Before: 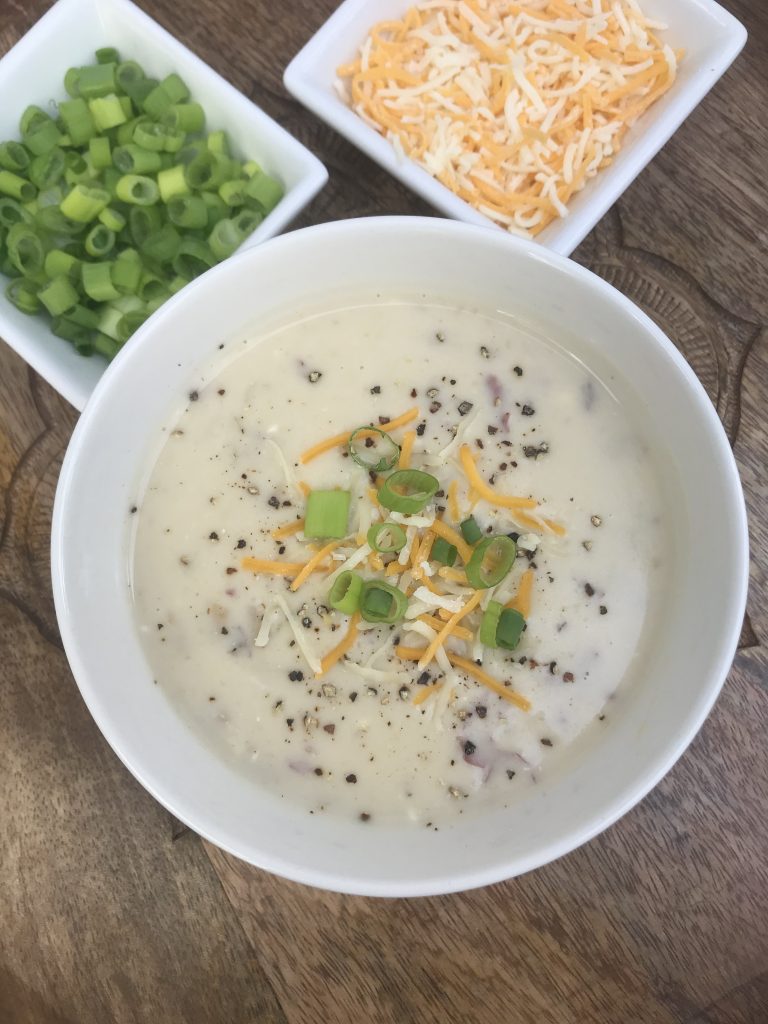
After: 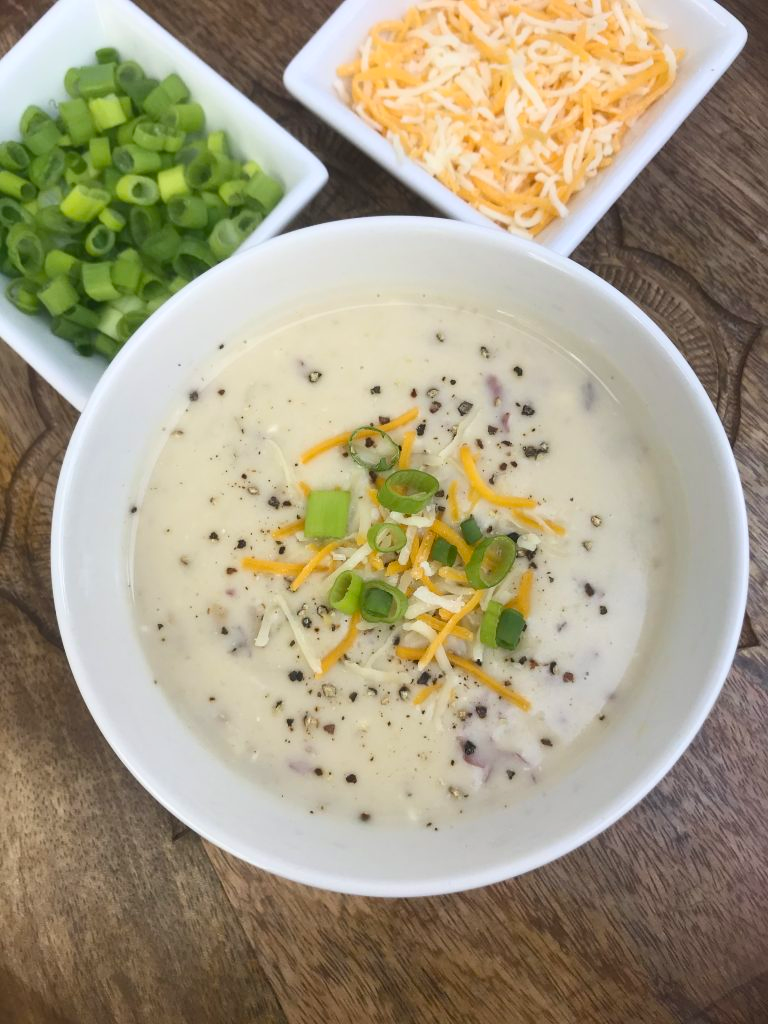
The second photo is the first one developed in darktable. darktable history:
color balance rgb: perceptual saturation grading › global saturation 20%, global vibrance 20%
shadows and highlights: shadows 4.1, highlights -17.6, soften with gaussian
contrast brightness saturation: contrast 0.14
